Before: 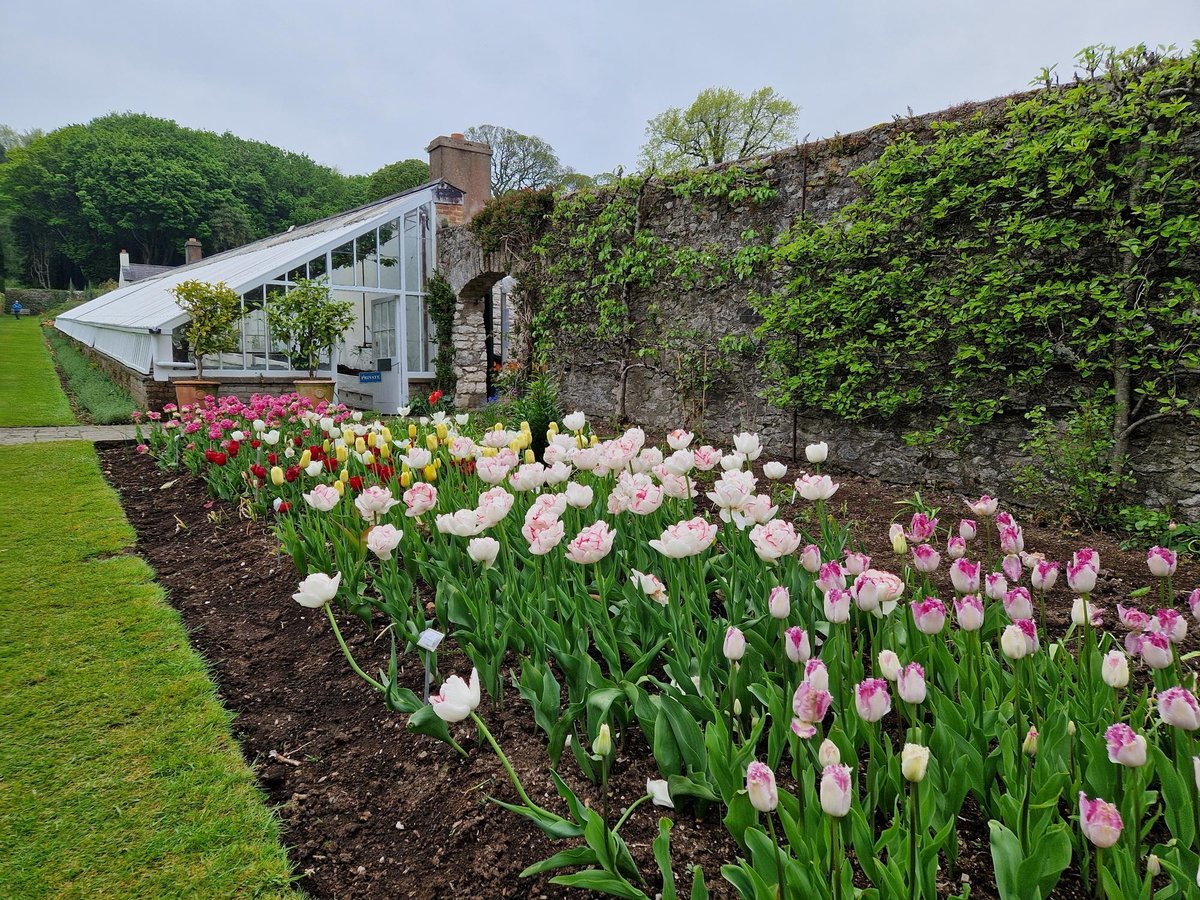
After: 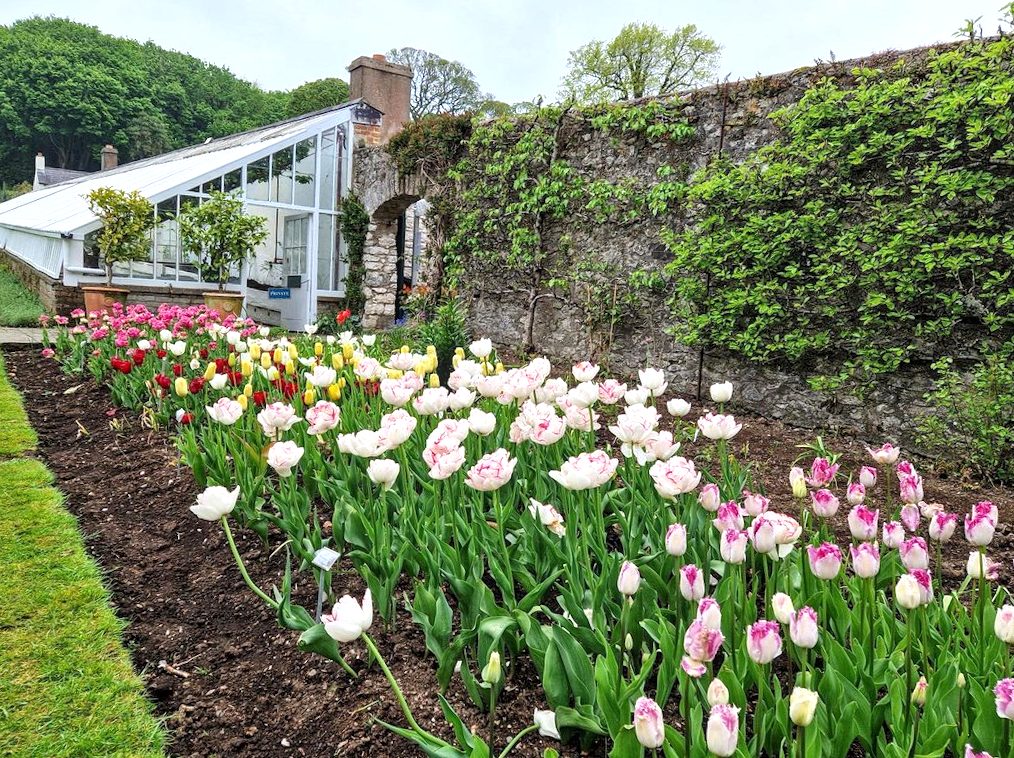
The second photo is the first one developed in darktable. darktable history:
crop and rotate: angle -3.01°, left 5.083%, top 5.165%, right 4.603%, bottom 4.768%
local contrast: on, module defaults
exposure: black level correction 0, exposure 0.692 EV, compensate highlight preservation false
